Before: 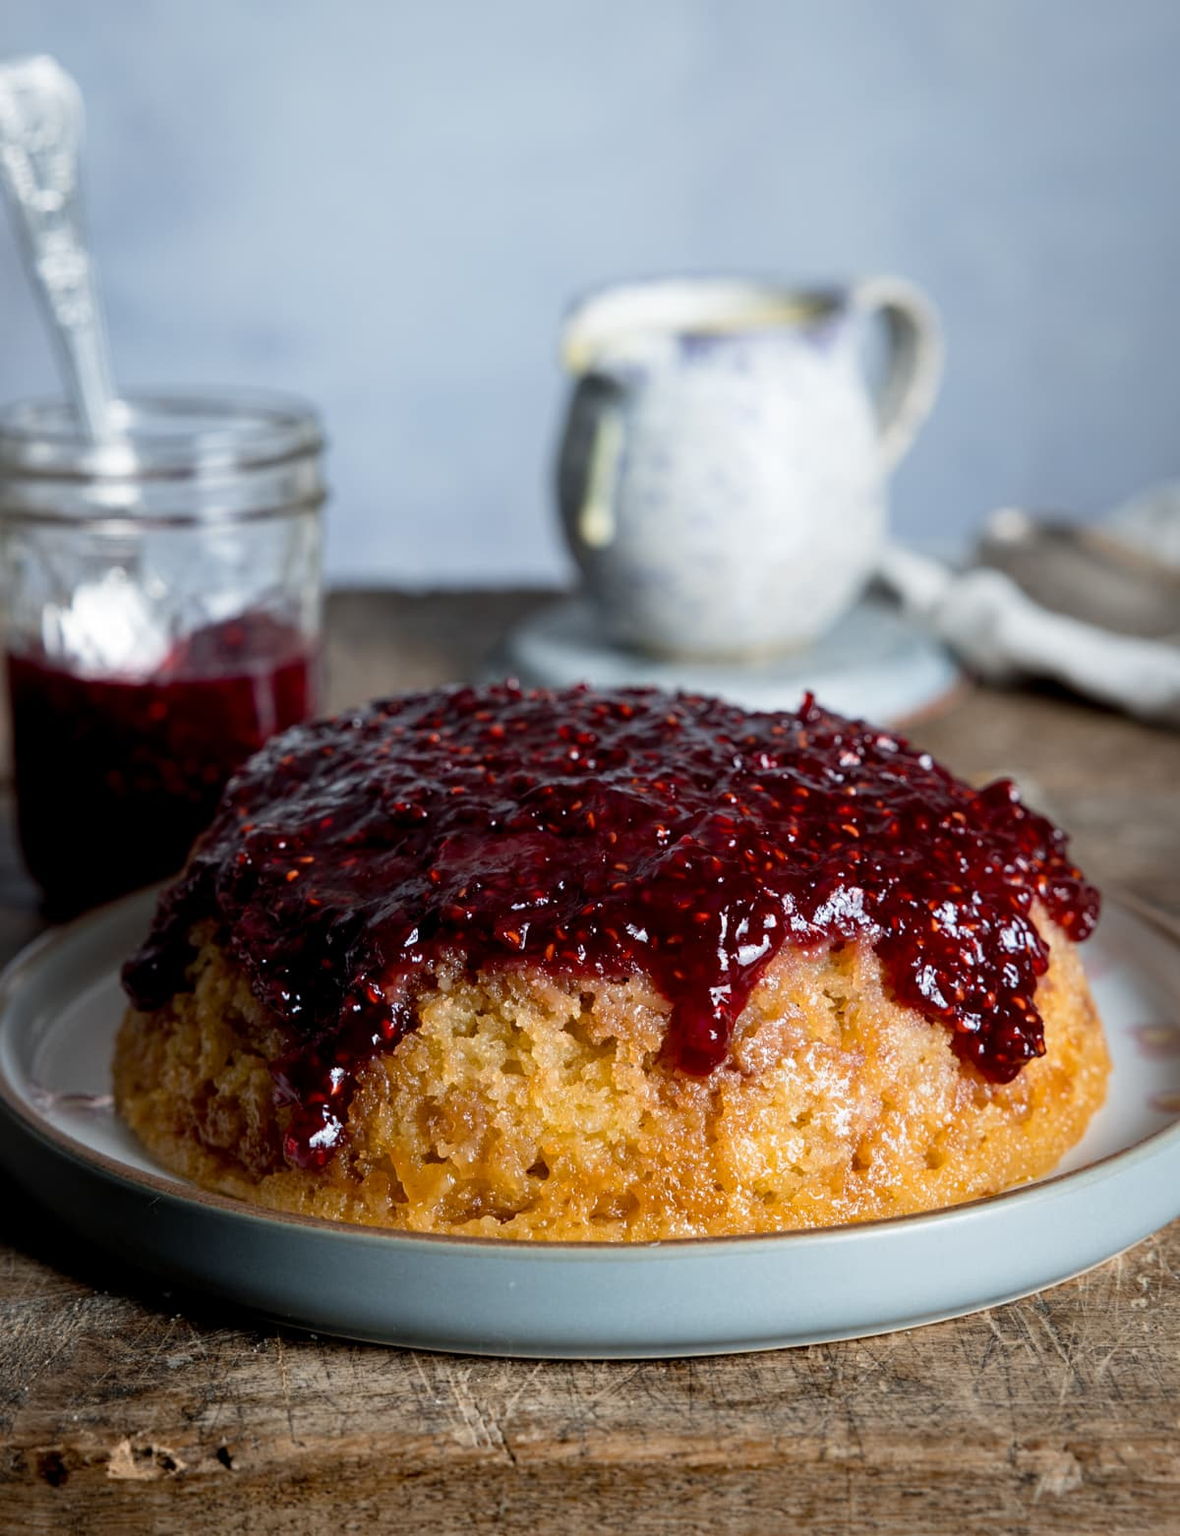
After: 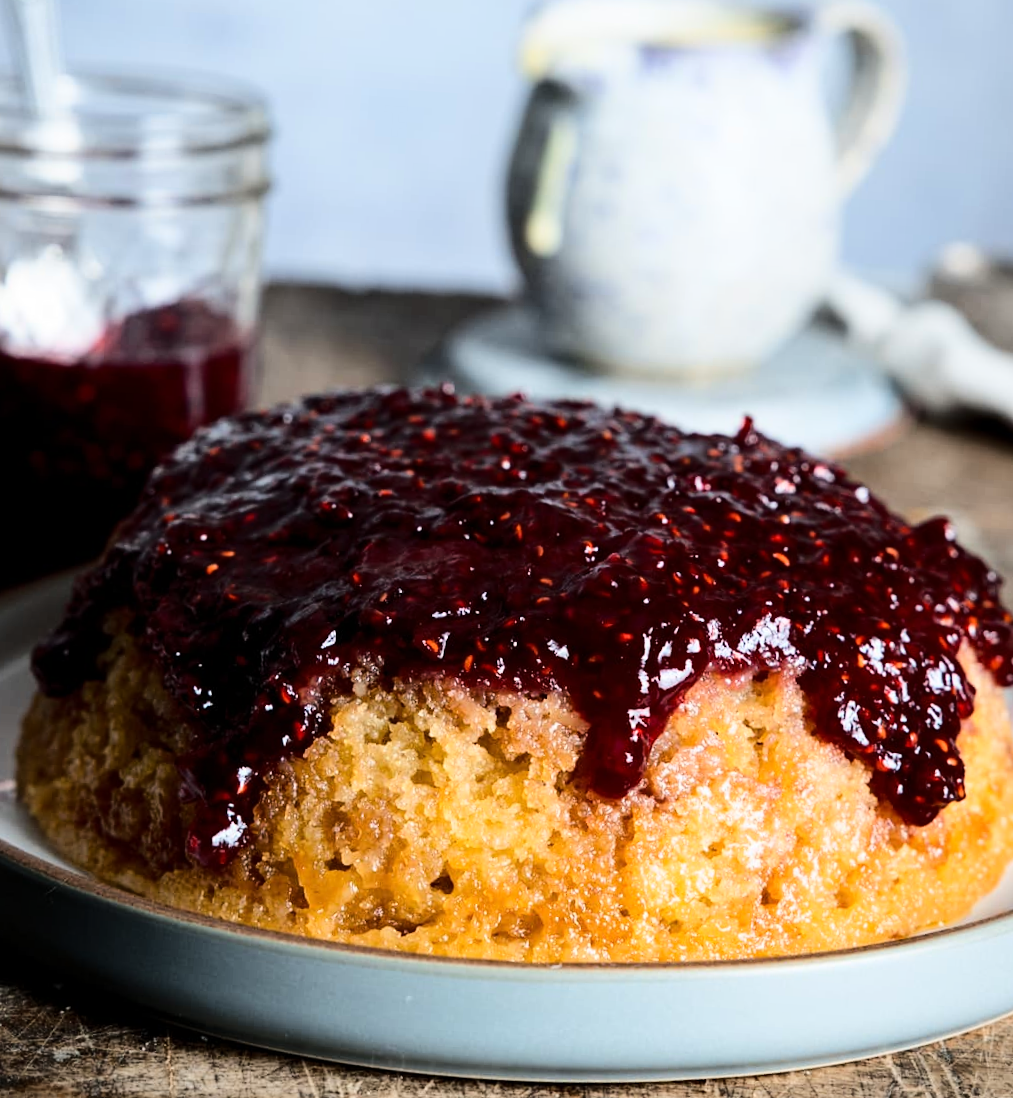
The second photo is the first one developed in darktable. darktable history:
base curve: curves: ch0 [(0, 0) (0.036, 0.025) (0.121, 0.166) (0.206, 0.329) (0.605, 0.79) (1, 1)]
crop and rotate: angle -3.63°, left 9.82%, top 20.751%, right 11.972%, bottom 12.077%
